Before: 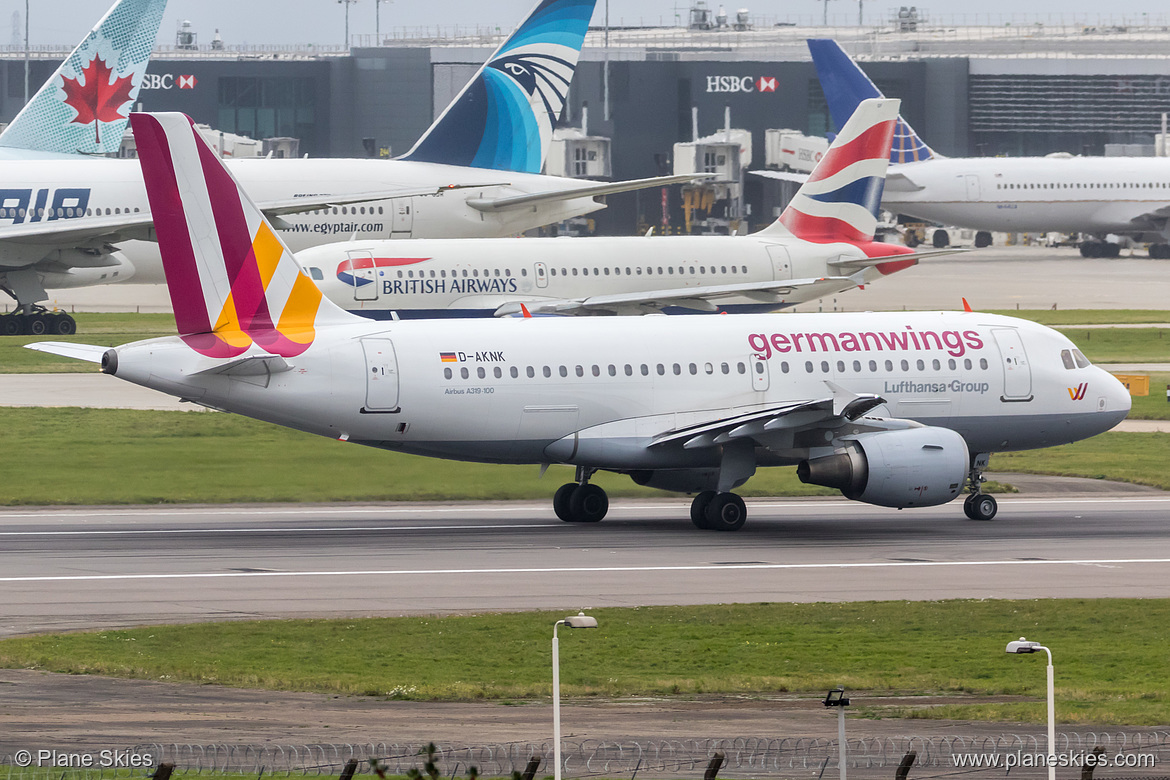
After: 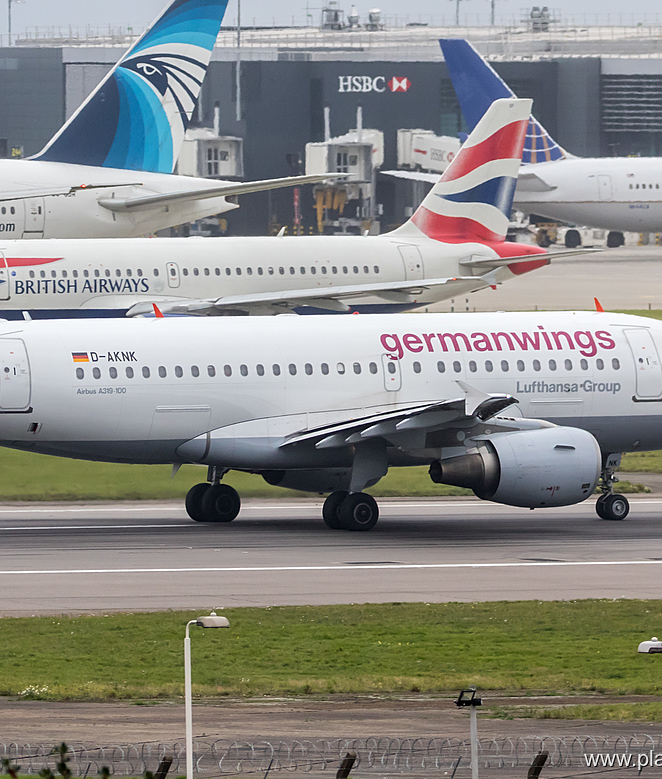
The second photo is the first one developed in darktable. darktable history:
sharpen: amount 0.2
crop: left 31.458%, top 0%, right 11.876%
